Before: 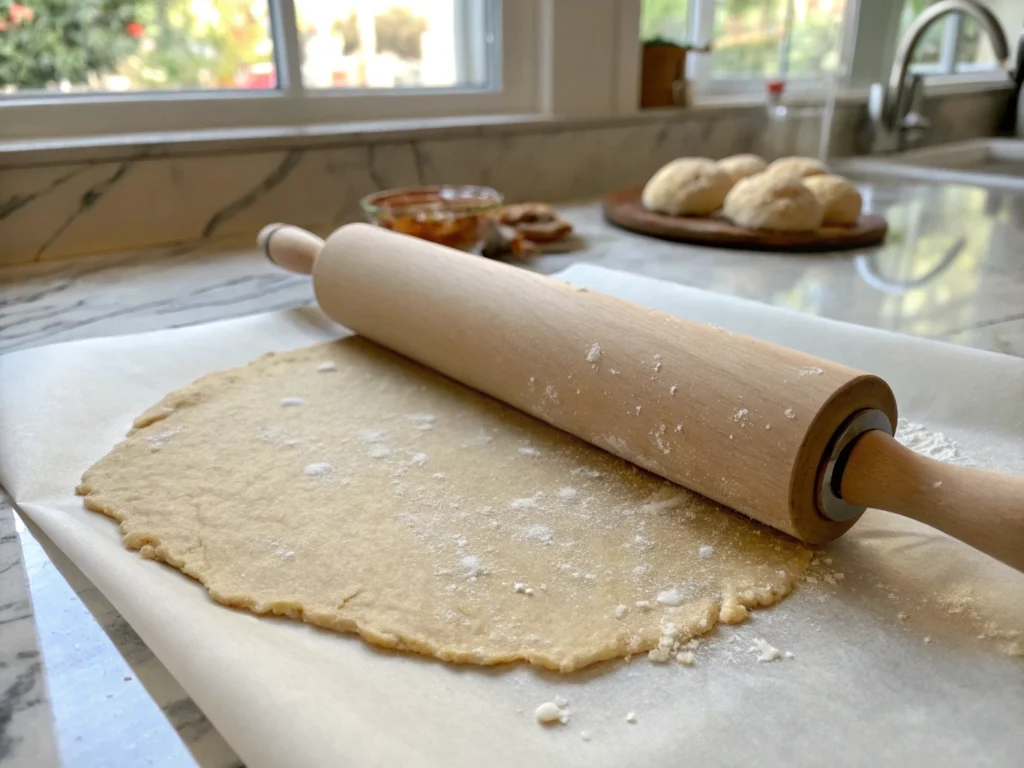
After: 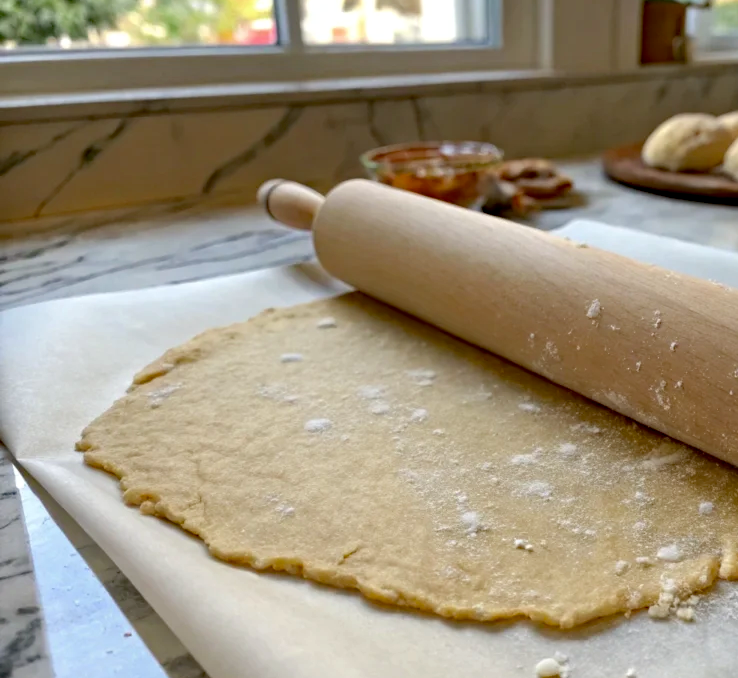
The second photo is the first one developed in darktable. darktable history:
tone equalizer: edges refinement/feathering 500, mask exposure compensation -1.57 EV, preserve details no
haze removal: strength 0.413, adaptive false
exposure: black level correction 0.001, compensate highlight preservation false
crop: top 5.795%, right 27.873%, bottom 5.804%
